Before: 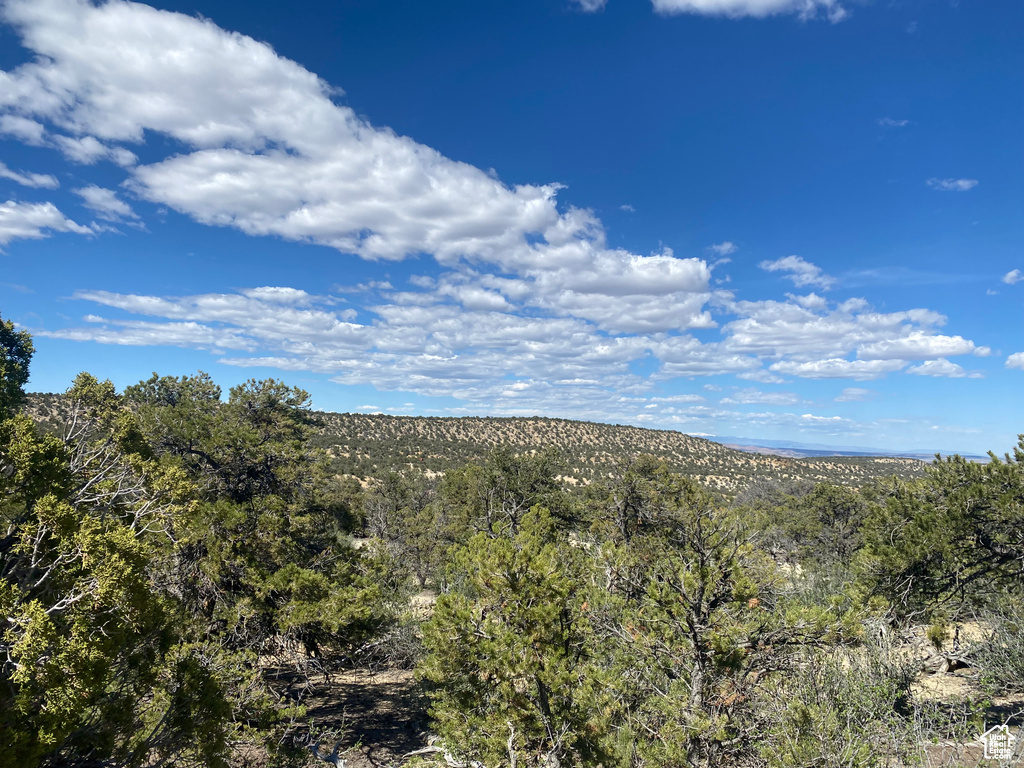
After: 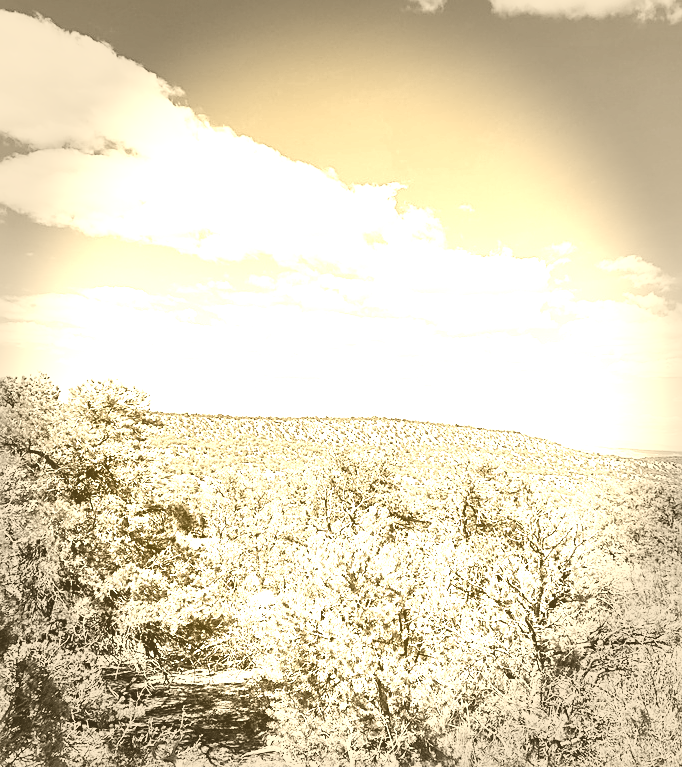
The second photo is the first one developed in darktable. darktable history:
crop and rotate: left 15.754%, right 17.579%
tone equalizer: -8 EV 1 EV, -7 EV 1 EV, -6 EV 1 EV, -5 EV 1 EV, -4 EV 1 EV, -3 EV 0.75 EV, -2 EV 0.5 EV, -1 EV 0.25 EV
sharpen: on, module defaults
exposure: exposure 0.217 EV, compensate highlight preservation false
vignetting: fall-off start 66.7%, fall-off radius 39.74%, brightness -0.576, saturation -0.258, automatic ratio true, width/height ratio 0.671, dithering 16-bit output
base curve: curves: ch0 [(0, 0) (0.007, 0.004) (0.027, 0.03) (0.046, 0.07) (0.207, 0.54) (0.442, 0.872) (0.673, 0.972) (1, 1)], preserve colors none
colorize: hue 36°, source mix 100%
